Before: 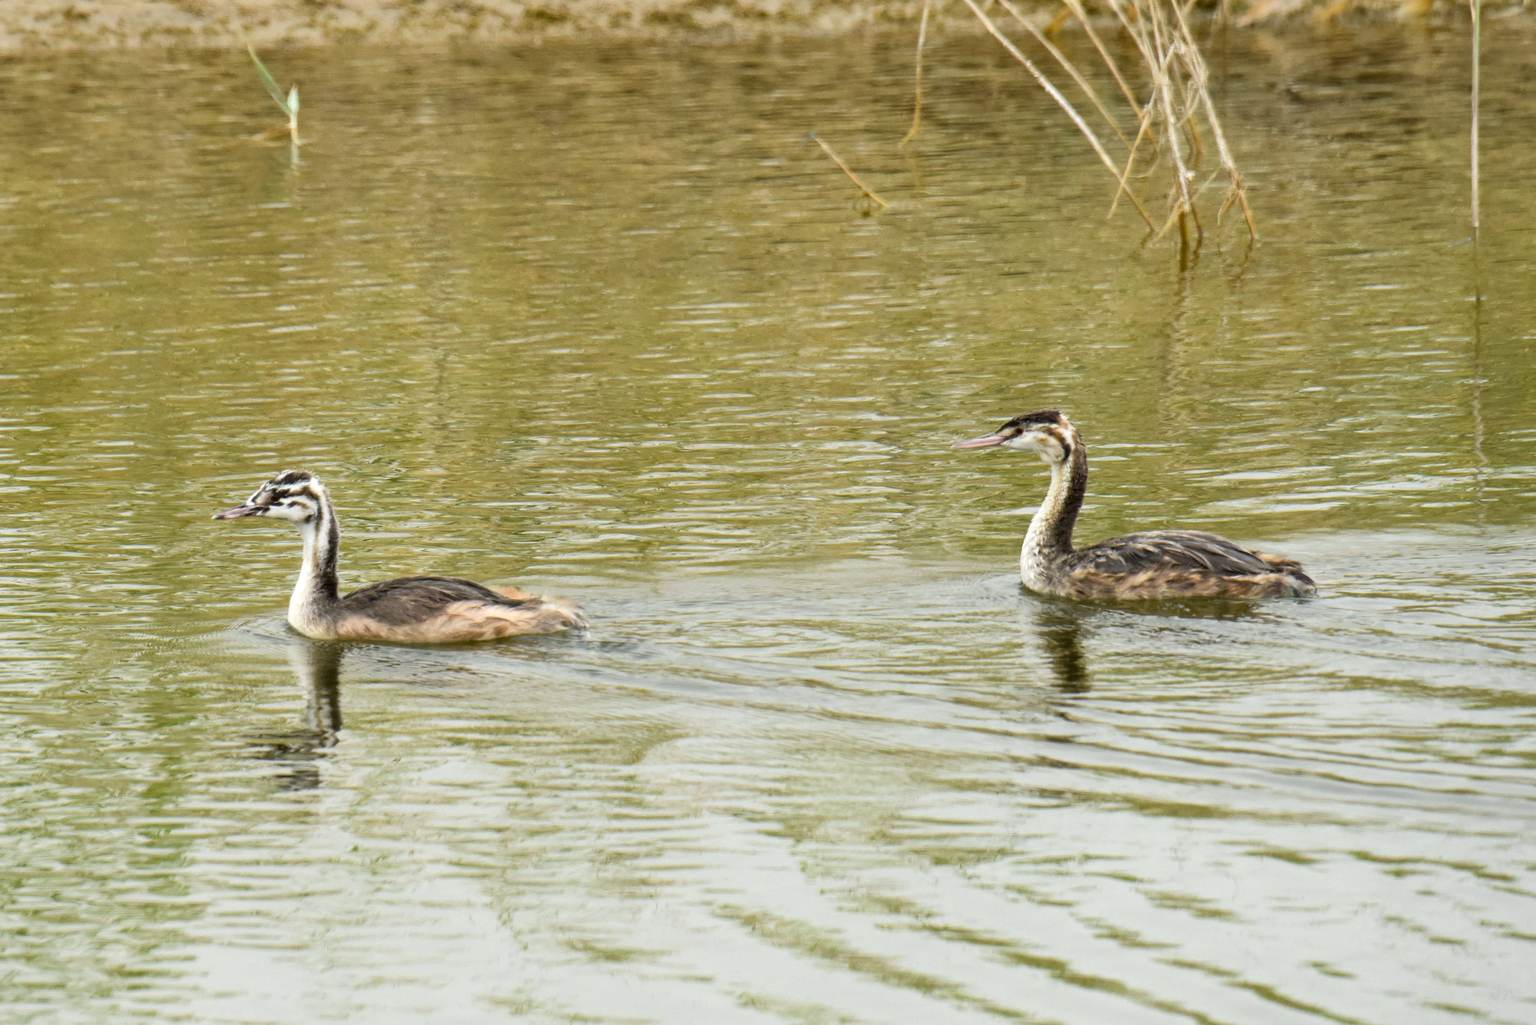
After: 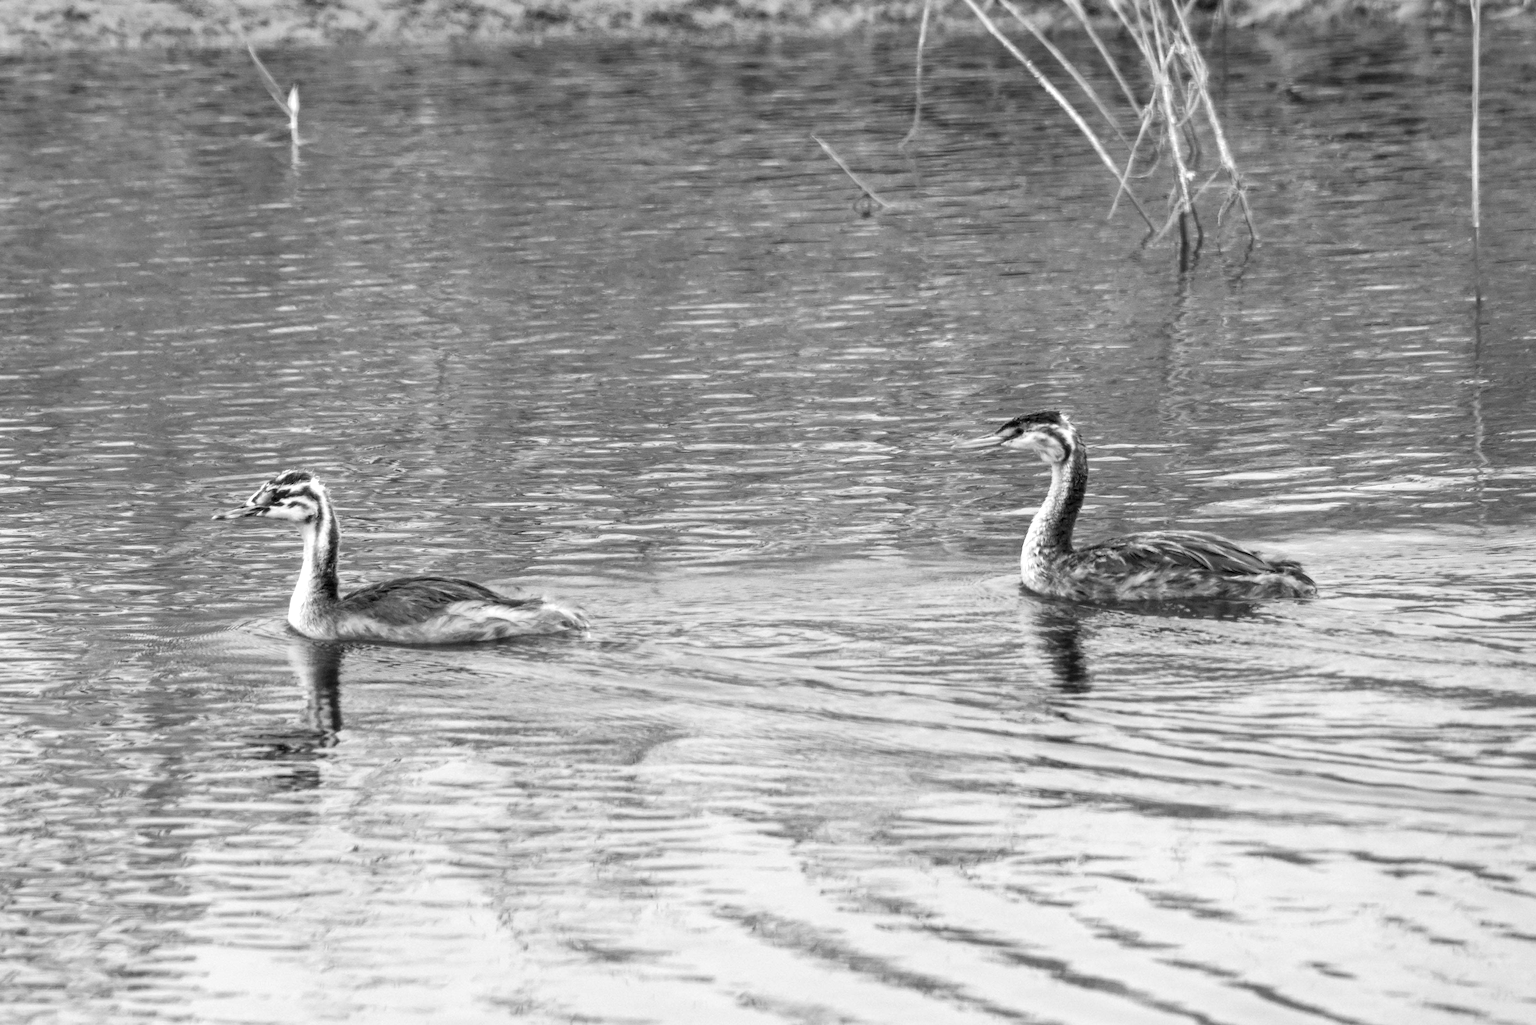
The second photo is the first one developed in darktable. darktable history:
color calibration: output gray [0.23, 0.37, 0.4, 0], illuminant as shot in camera, adaptation linear Bradford (ICC v4), x 0.407, y 0.403, temperature 3585.57 K
local contrast: on, module defaults
